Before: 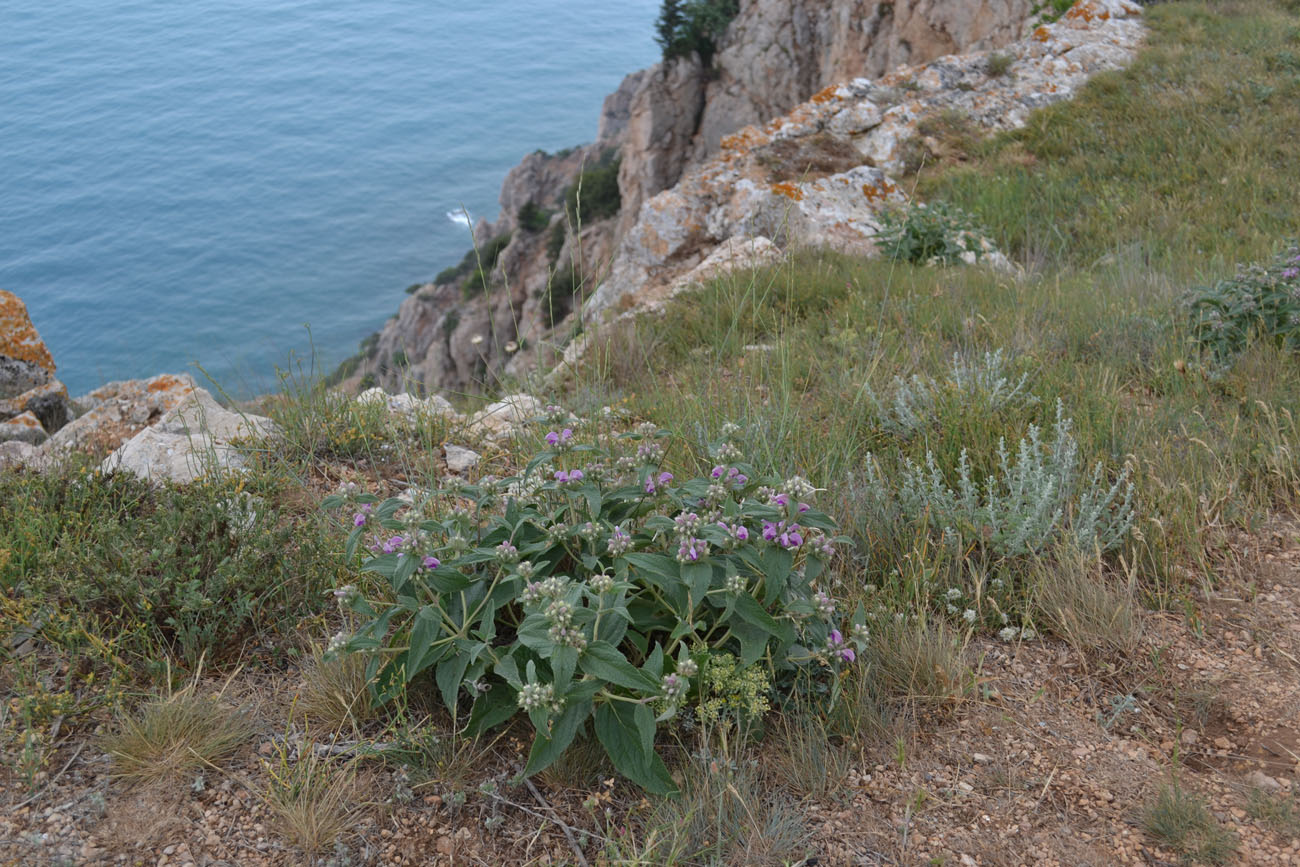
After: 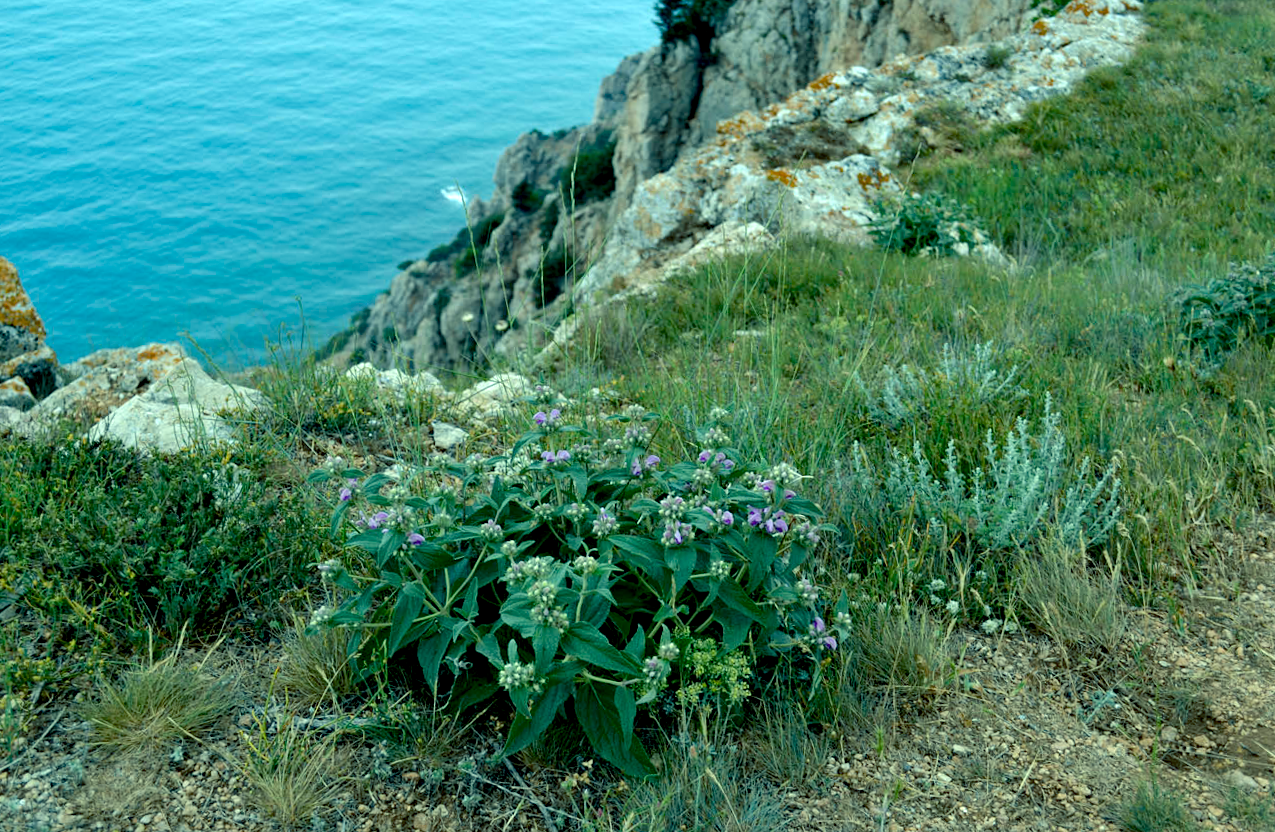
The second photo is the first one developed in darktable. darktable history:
exposure: black level correction 0.031, exposure 0.304 EV, compensate highlight preservation false
tone equalizer: -8 EV -0.417 EV, -7 EV -0.389 EV, -6 EV -0.333 EV, -5 EV -0.222 EV, -3 EV 0.222 EV, -2 EV 0.333 EV, -1 EV 0.389 EV, +0 EV 0.417 EV, edges refinement/feathering 500, mask exposure compensation -1.57 EV, preserve details no
color correction: highlights a* -20.08, highlights b* 9.8, shadows a* -20.4, shadows b* -10.76
rotate and perspective: rotation 1.57°, crop left 0.018, crop right 0.982, crop top 0.039, crop bottom 0.961
